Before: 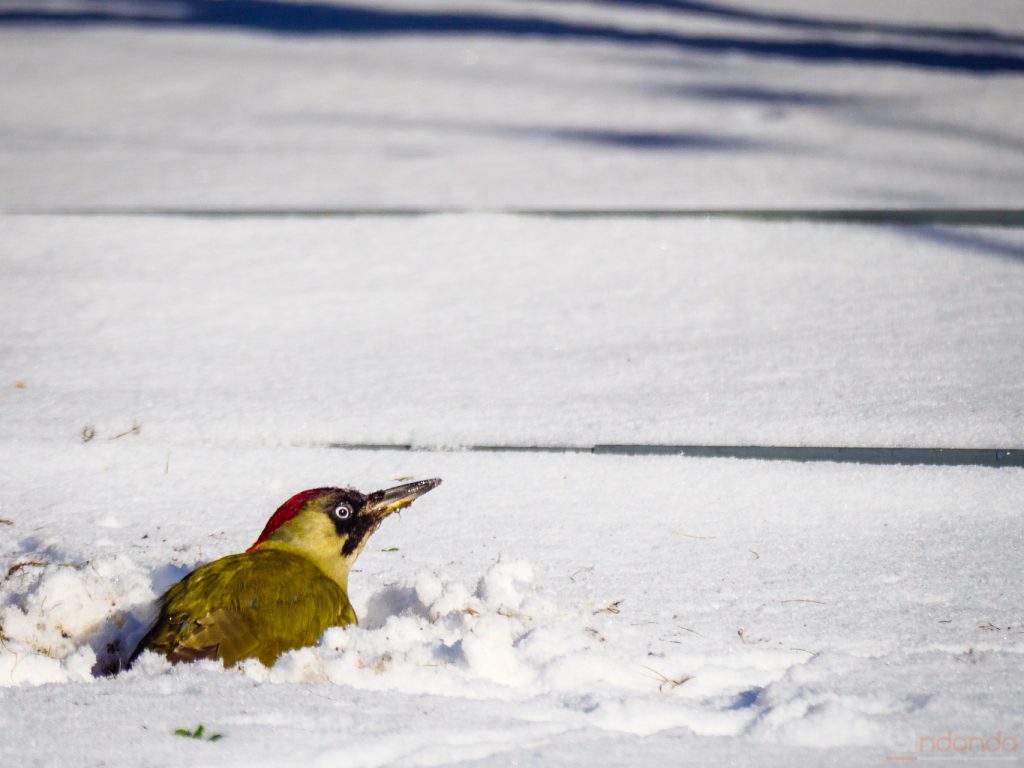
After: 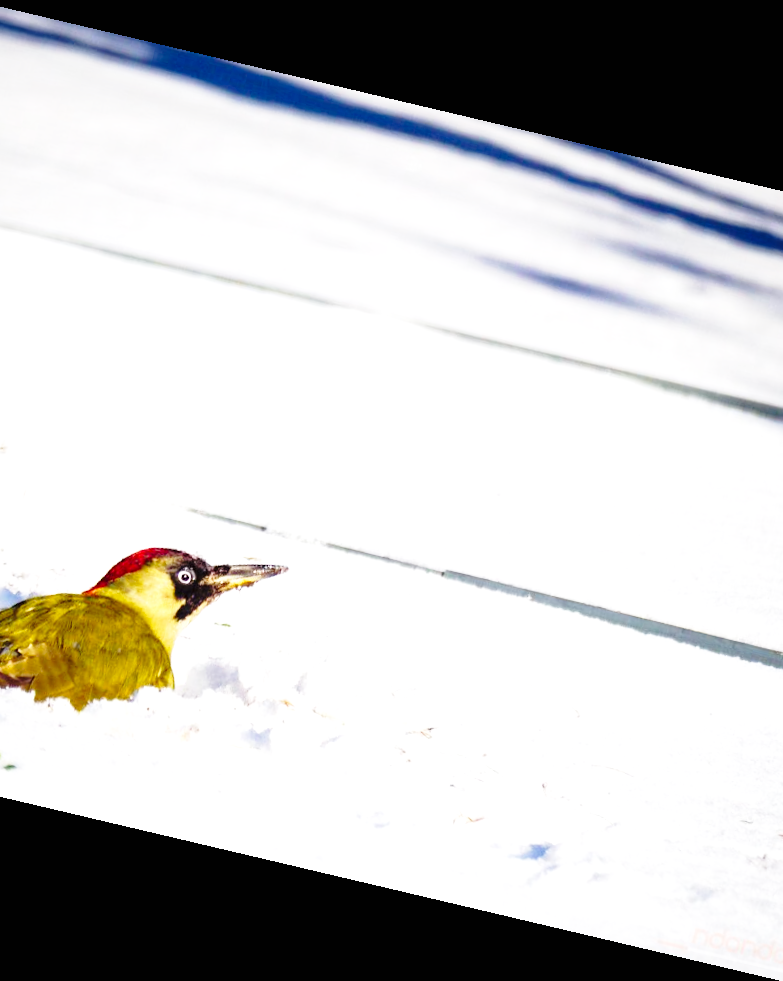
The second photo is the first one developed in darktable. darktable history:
exposure: black level correction 0, exposure 0.7 EV, compensate exposure bias true, compensate highlight preservation false
rotate and perspective: rotation 13.27°, automatic cropping off
base curve: curves: ch0 [(0, 0) (0.028, 0.03) (0.121, 0.232) (0.46, 0.748) (0.859, 0.968) (1, 1)], preserve colors none
crop and rotate: left 17.732%, right 15.423%
